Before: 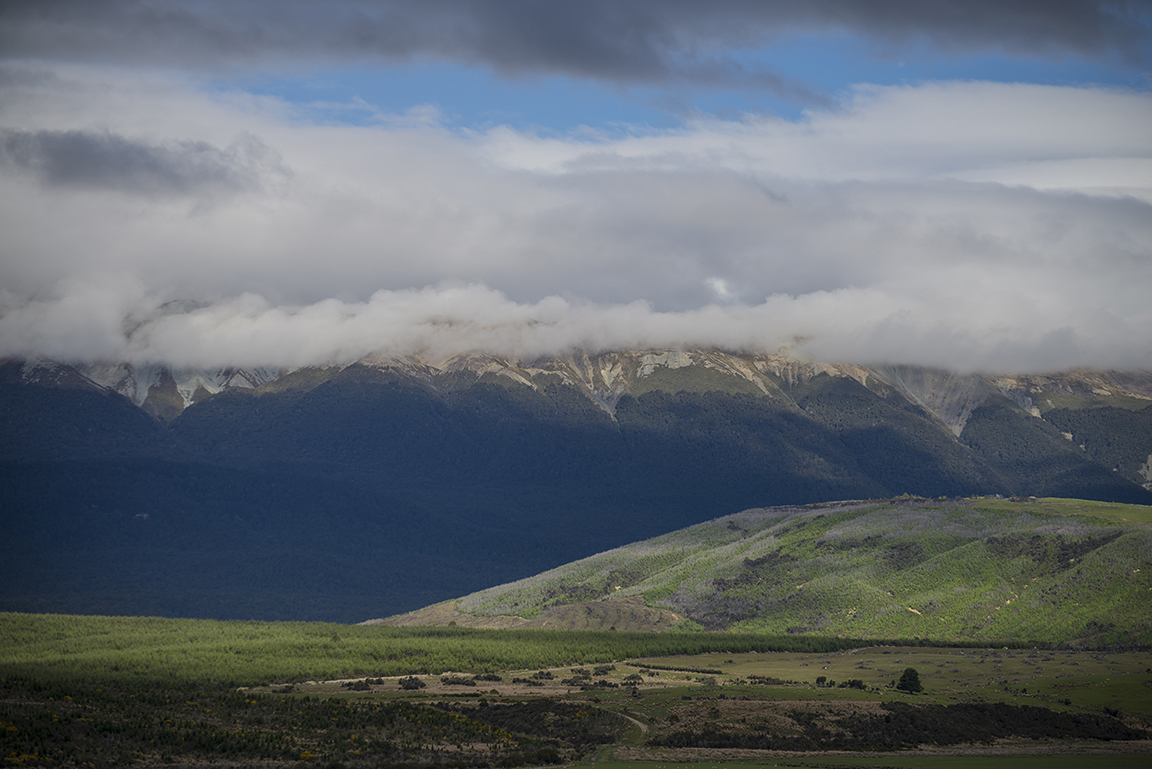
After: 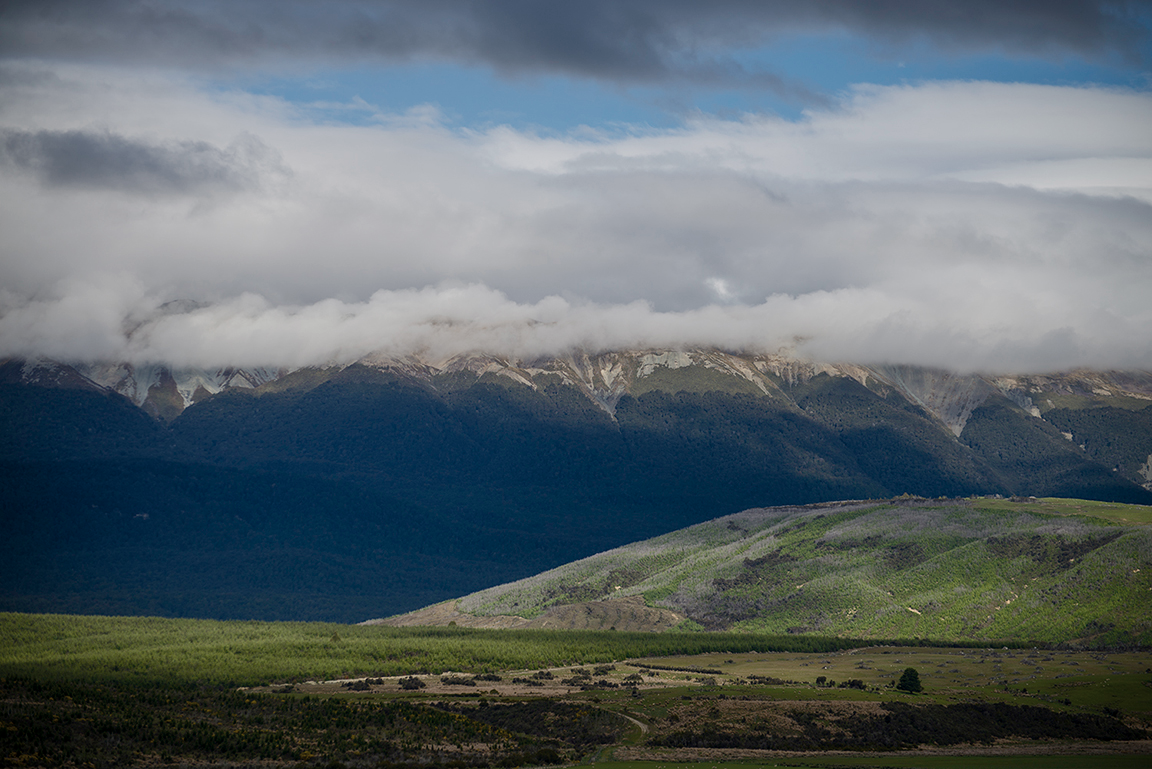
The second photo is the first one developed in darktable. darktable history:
contrast brightness saturation: contrast 0.103, saturation -0.37
color balance rgb: linear chroma grading › global chroma 14.962%, perceptual saturation grading › global saturation 20%, perceptual saturation grading › highlights -50.258%, perceptual saturation grading › shadows 31.203%, global vibrance 20%
